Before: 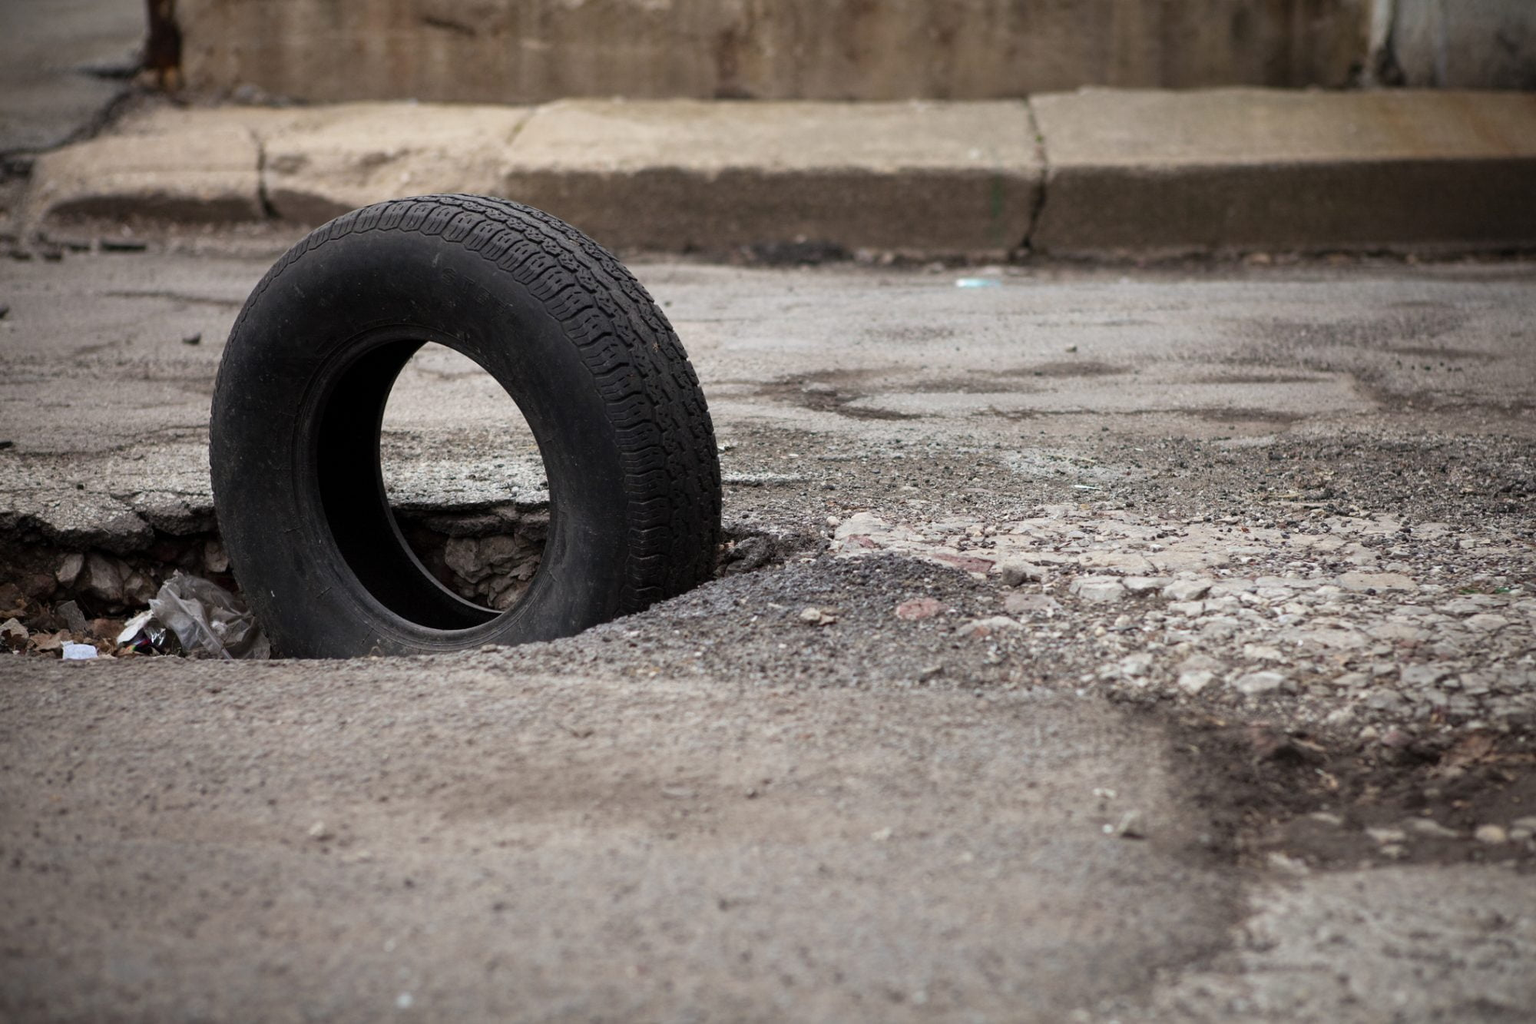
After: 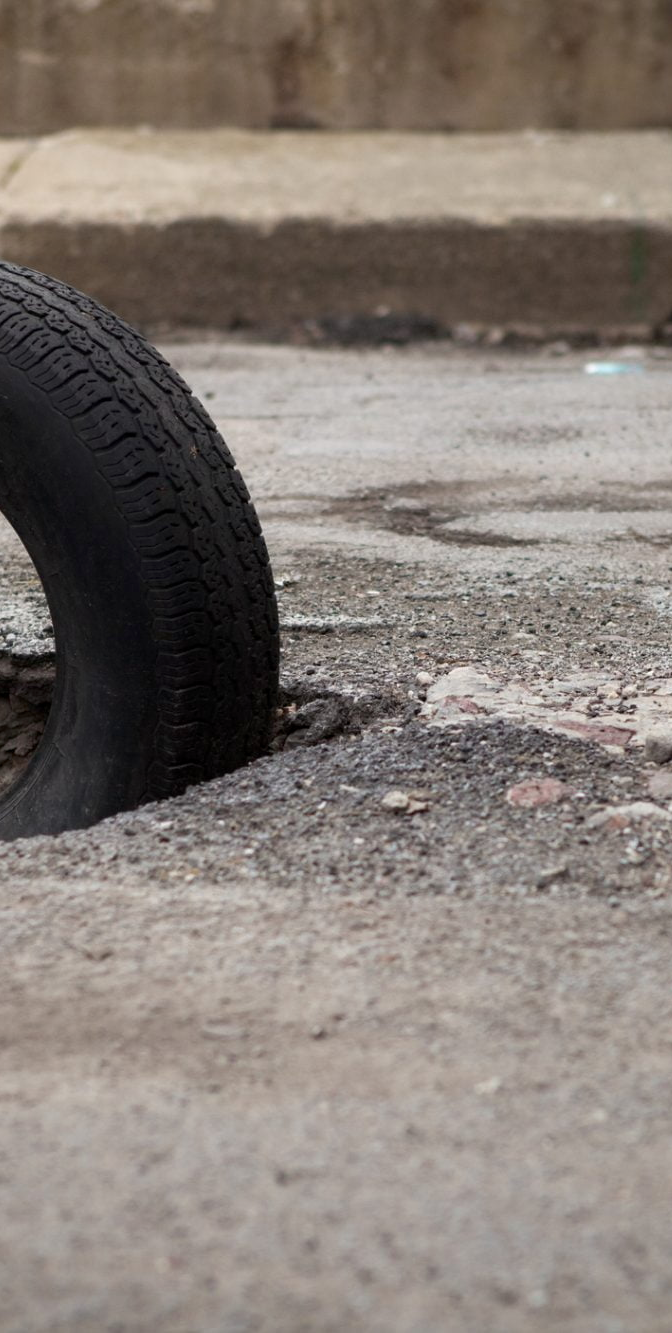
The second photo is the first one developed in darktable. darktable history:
shadows and highlights: shadows -71.55, highlights 34.12, soften with gaussian
exposure: black level correction 0.001, compensate highlight preservation false
crop: left 33.028%, right 33.35%
